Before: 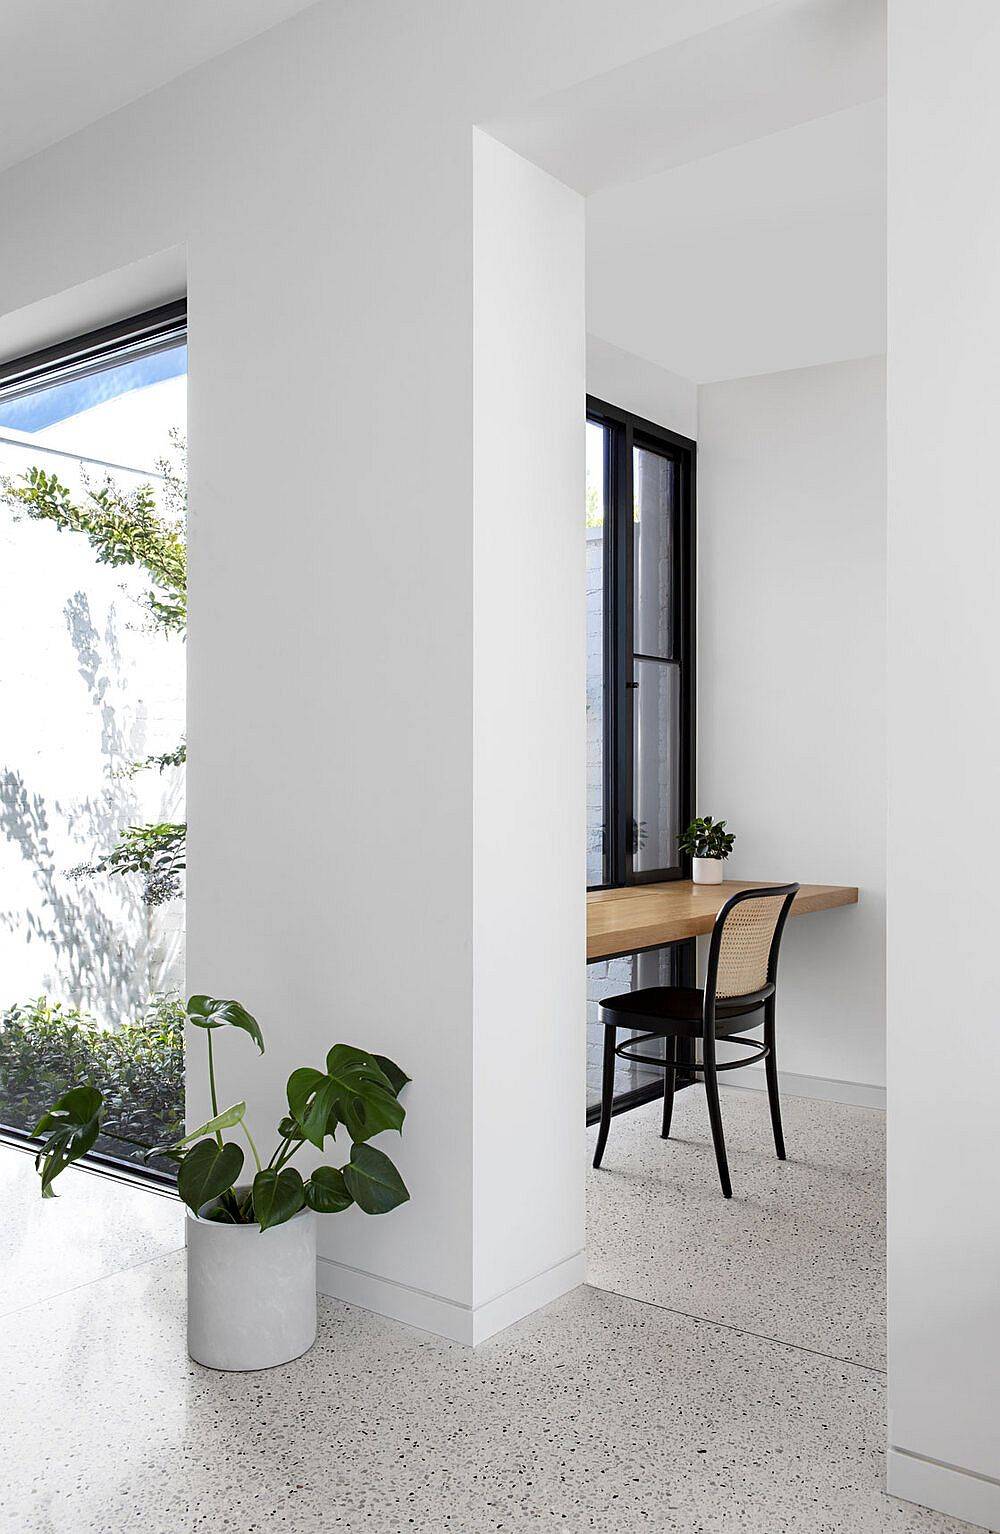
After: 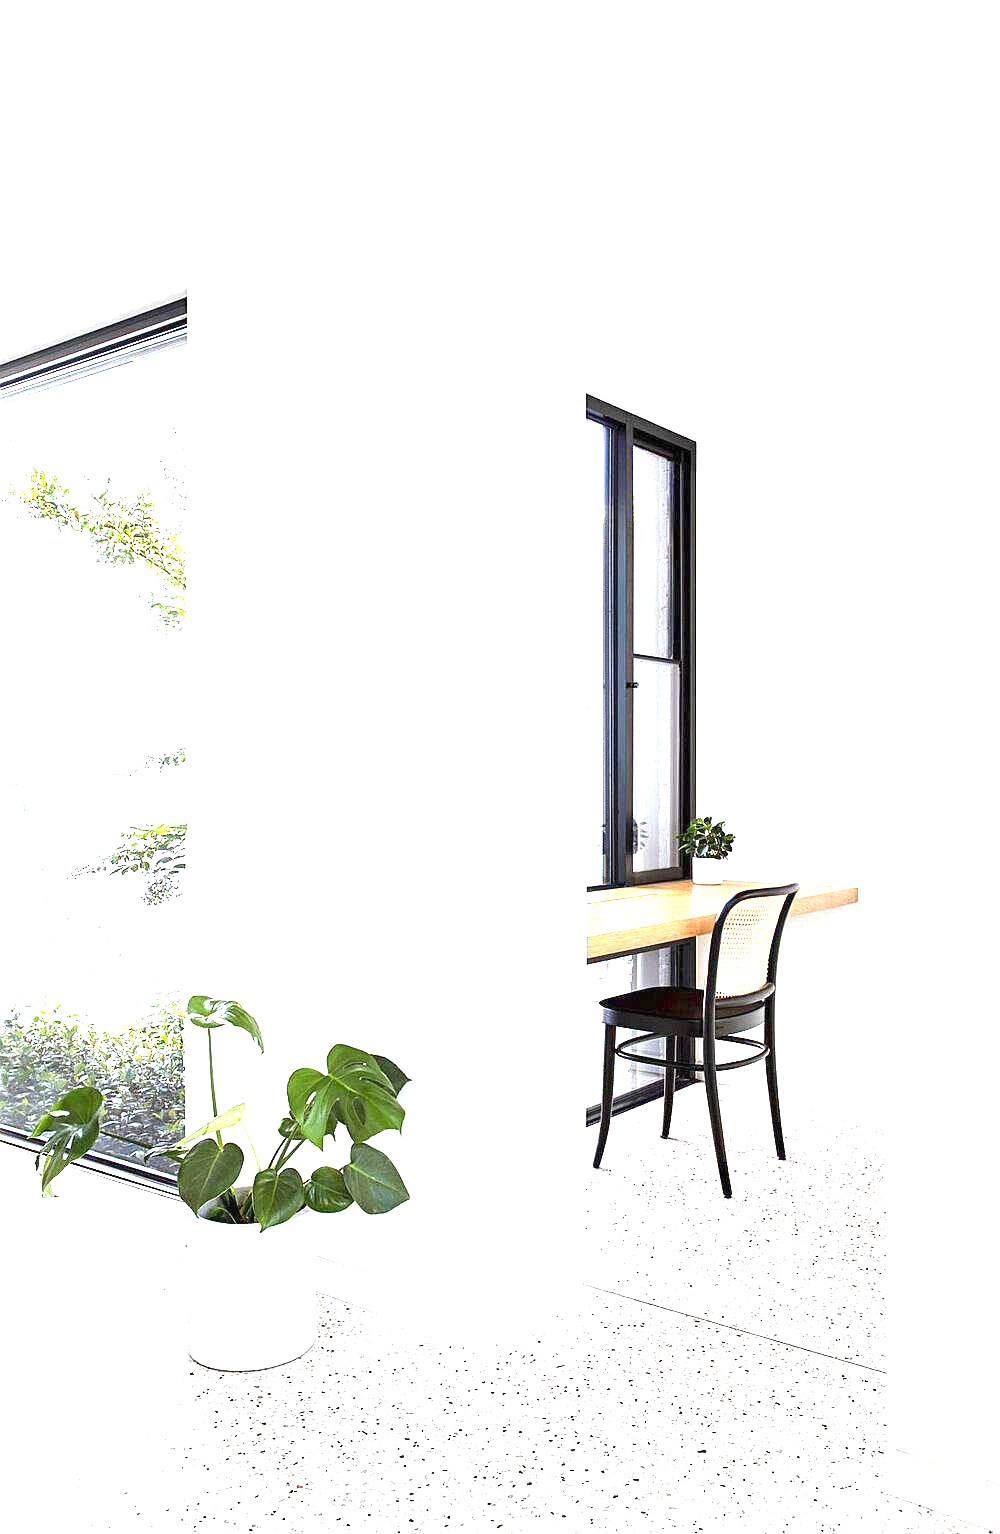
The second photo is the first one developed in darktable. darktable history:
exposure: black level correction 0, exposure 2.336 EV, compensate highlight preservation false
